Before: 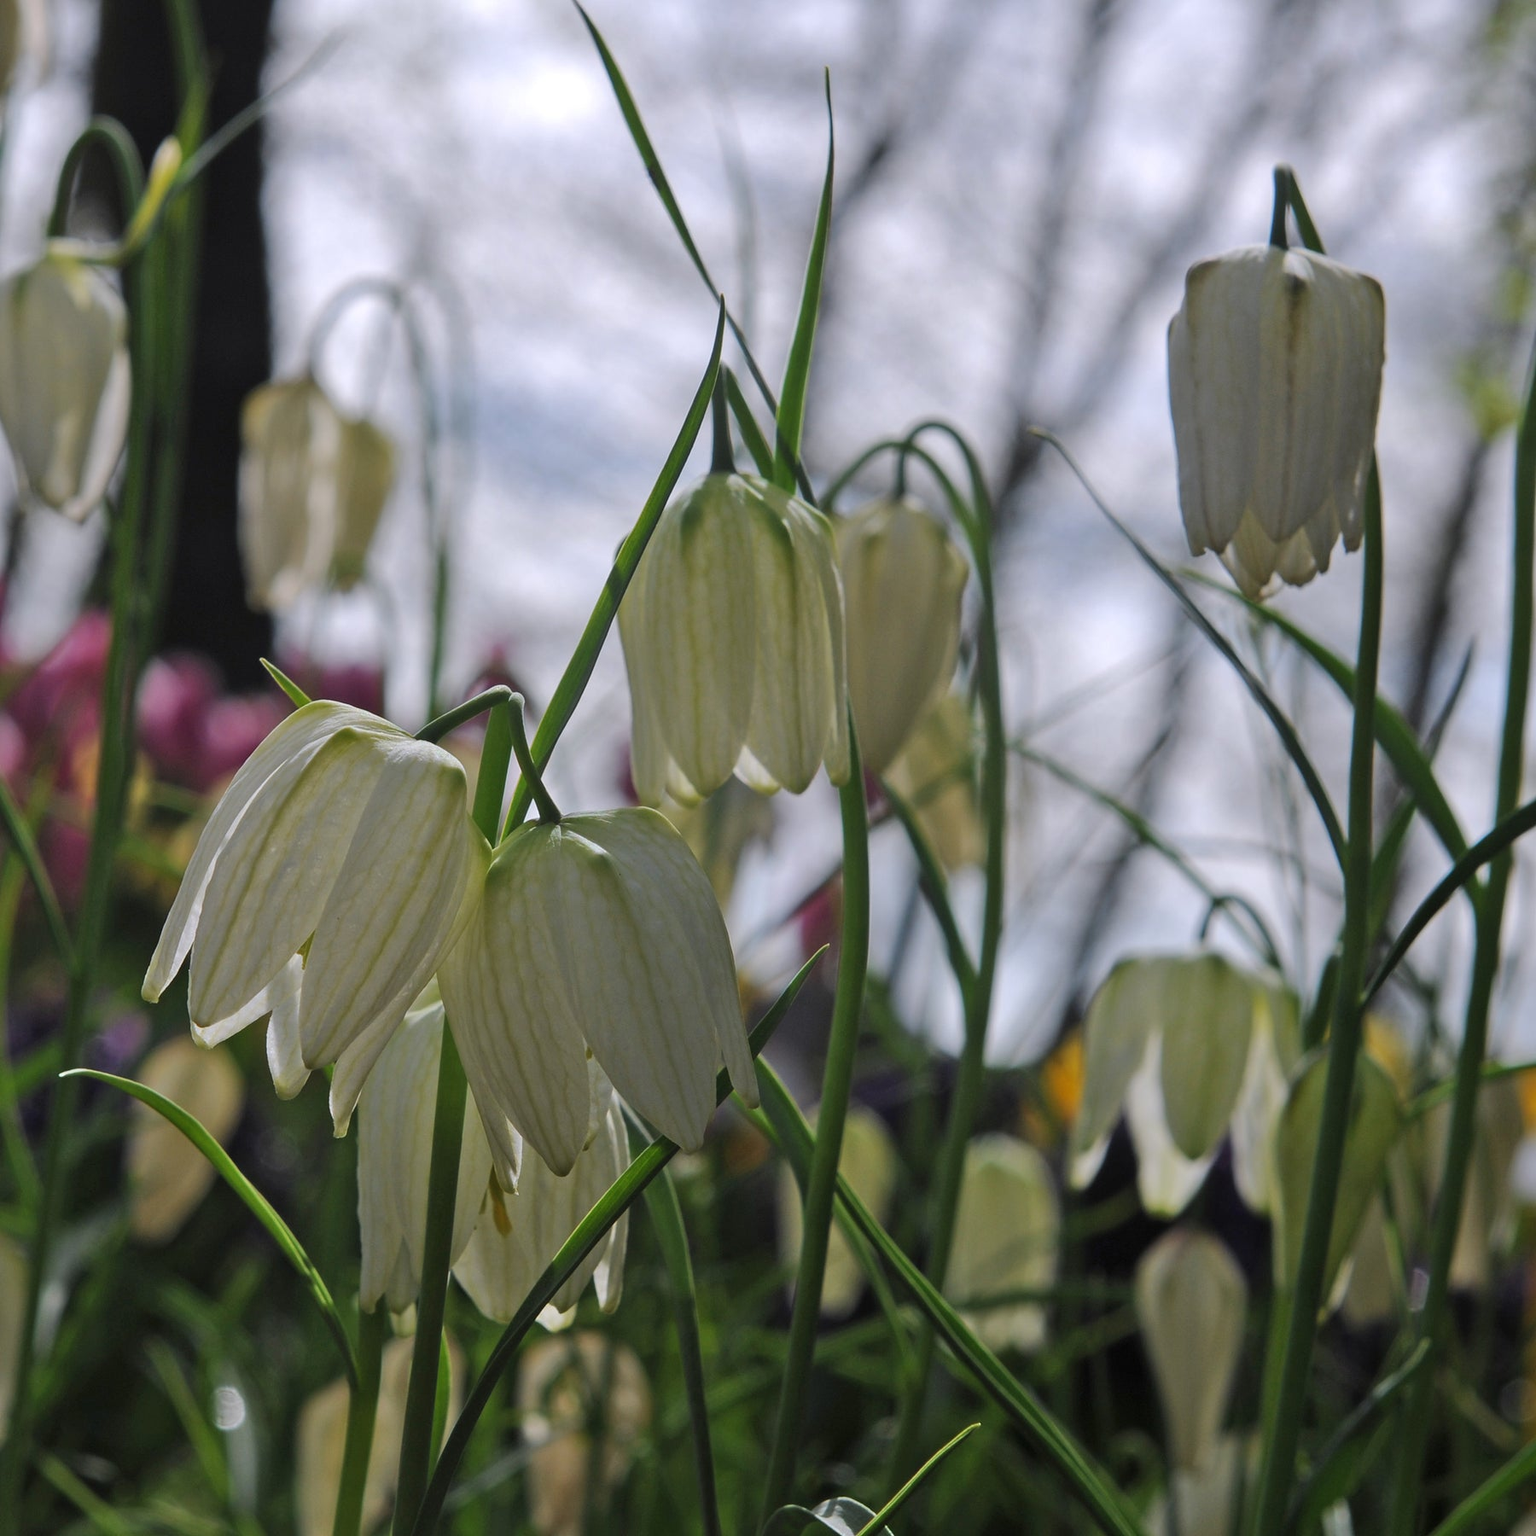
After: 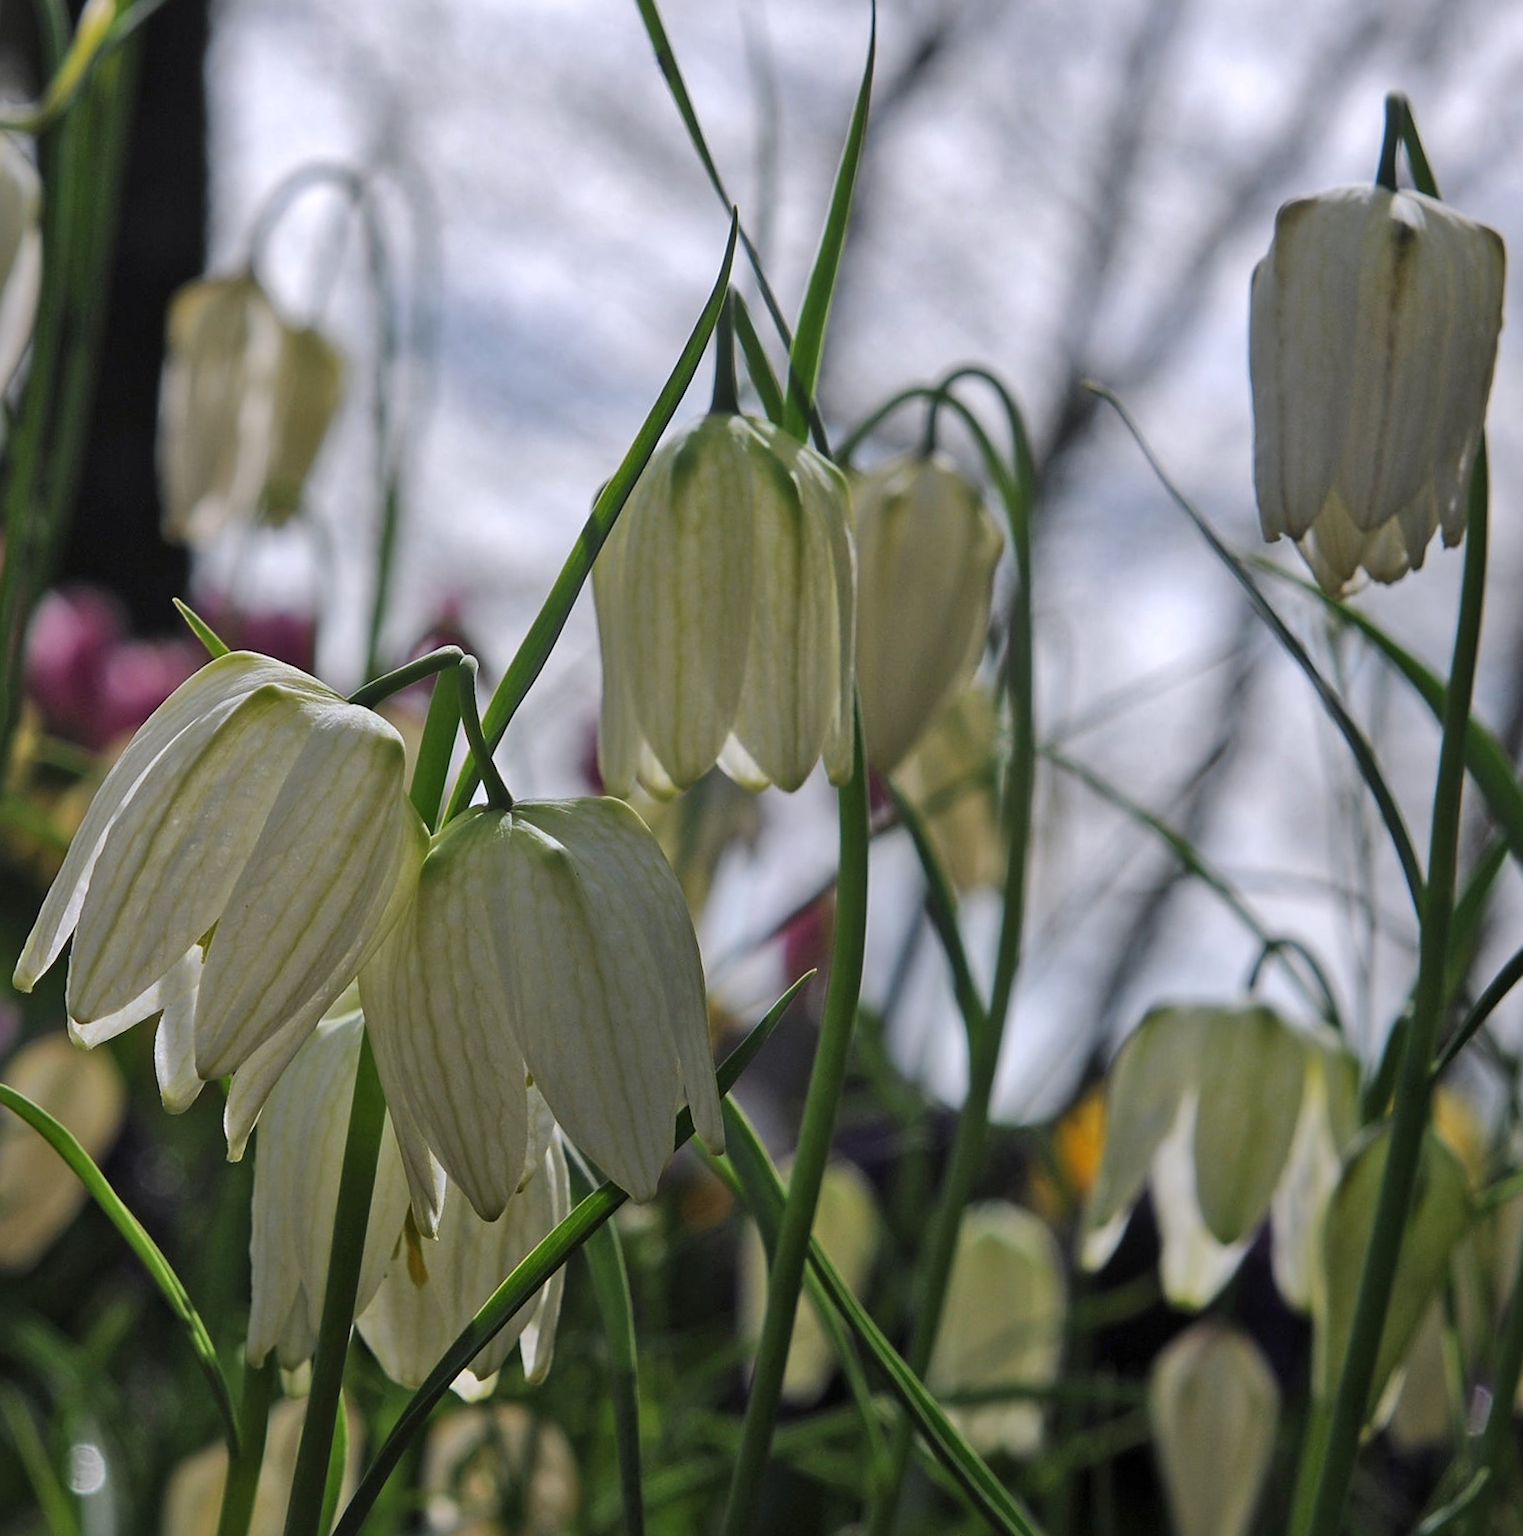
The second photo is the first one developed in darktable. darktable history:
crop and rotate: angle -3.29°, left 5.402%, top 5.204%, right 4.764%, bottom 4.197%
local contrast: mode bilateral grid, contrast 21, coarseness 50, detail 120%, midtone range 0.2
sharpen: amount 0.207
